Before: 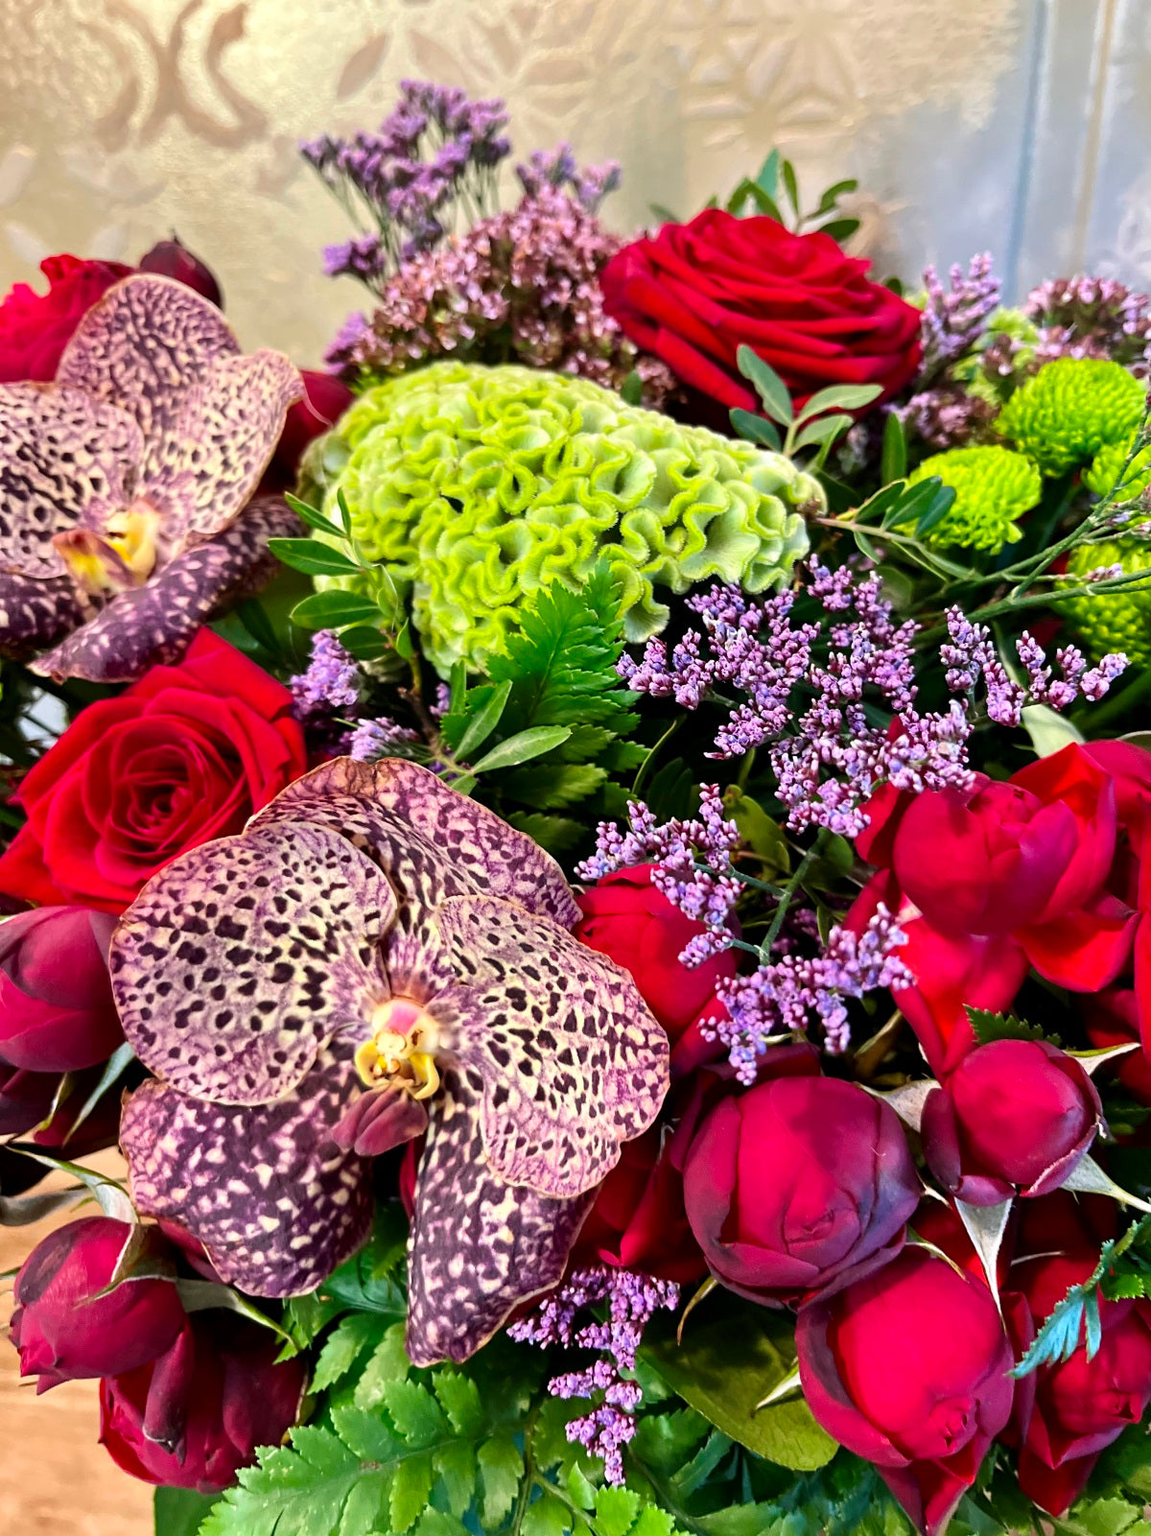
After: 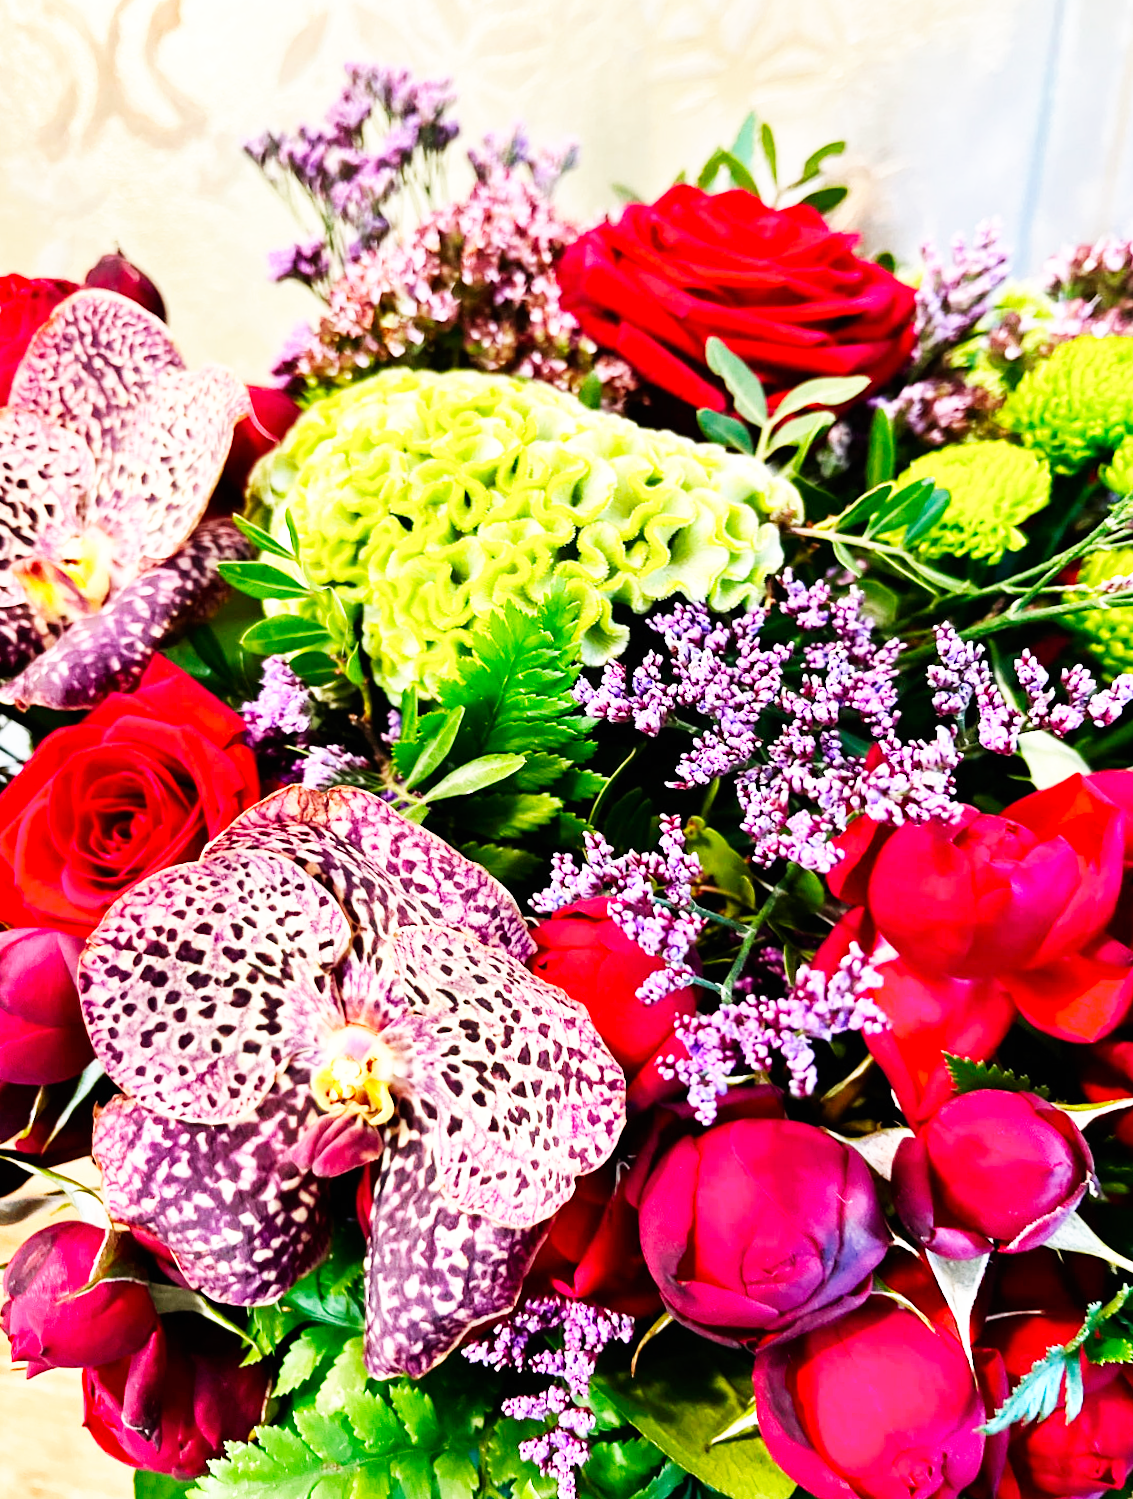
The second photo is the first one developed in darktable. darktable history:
base curve: curves: ch0 [(0, 0) (0.007, 0.004) (0.027, 0.03) (0.046, 0.07) (0.207, 0.54) (0.442, 0.872) (0.673, 0.972) (1, 1)], preserve colors none
rotate and perspective: rotation 0.062°, lens shift (vertical) 0.115, lens shift (horizontal) -0.133, crop left 0.047, crop right 0.94, crop top 0.061, crop bottom 0.94
